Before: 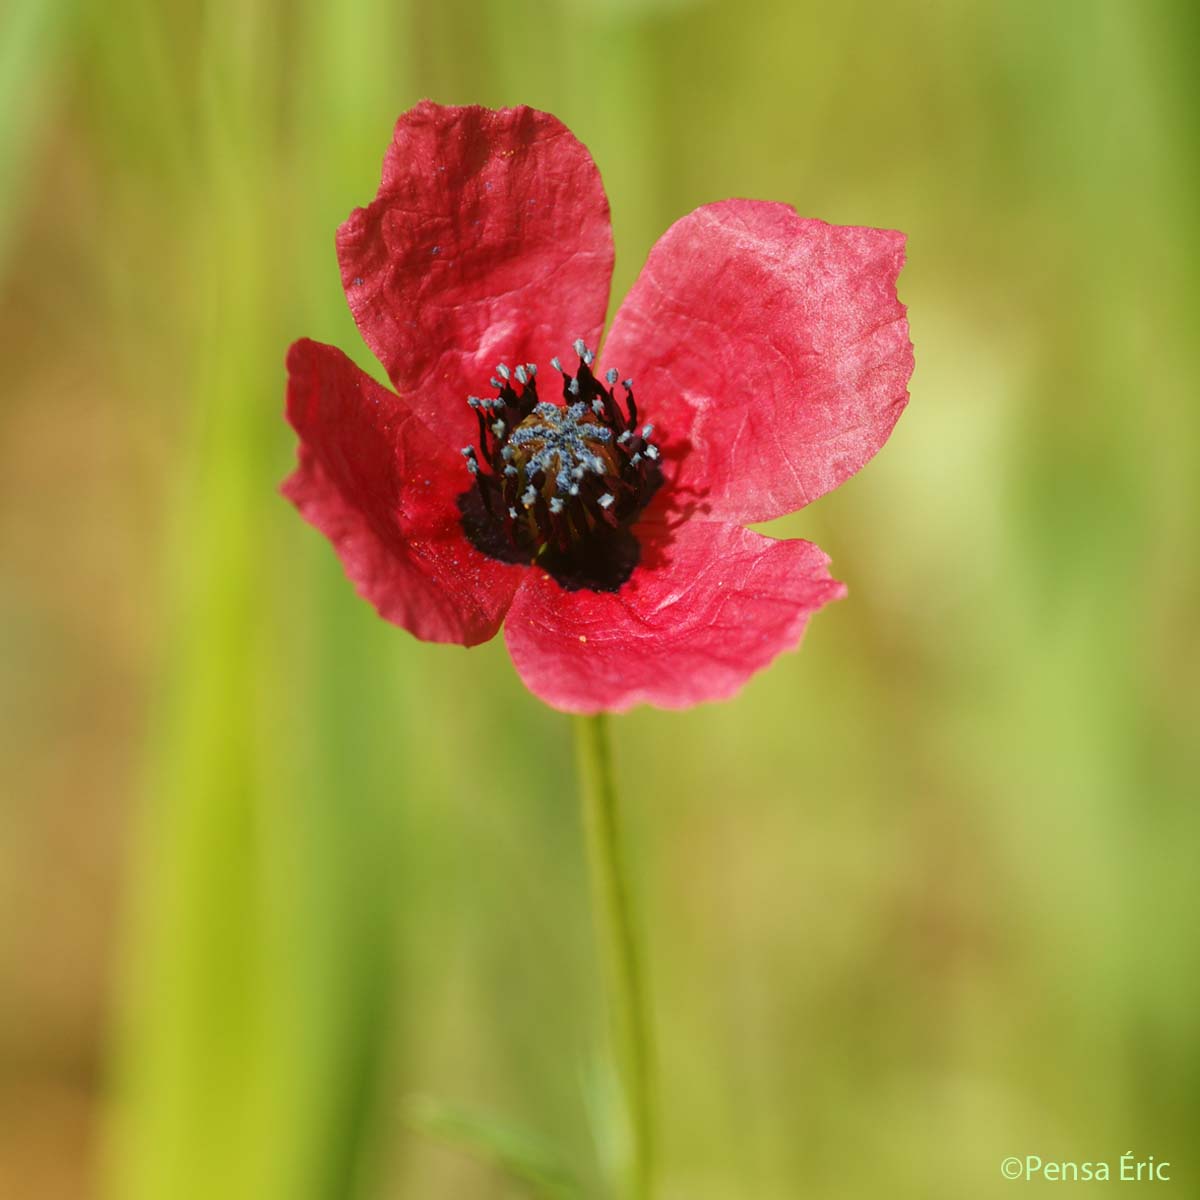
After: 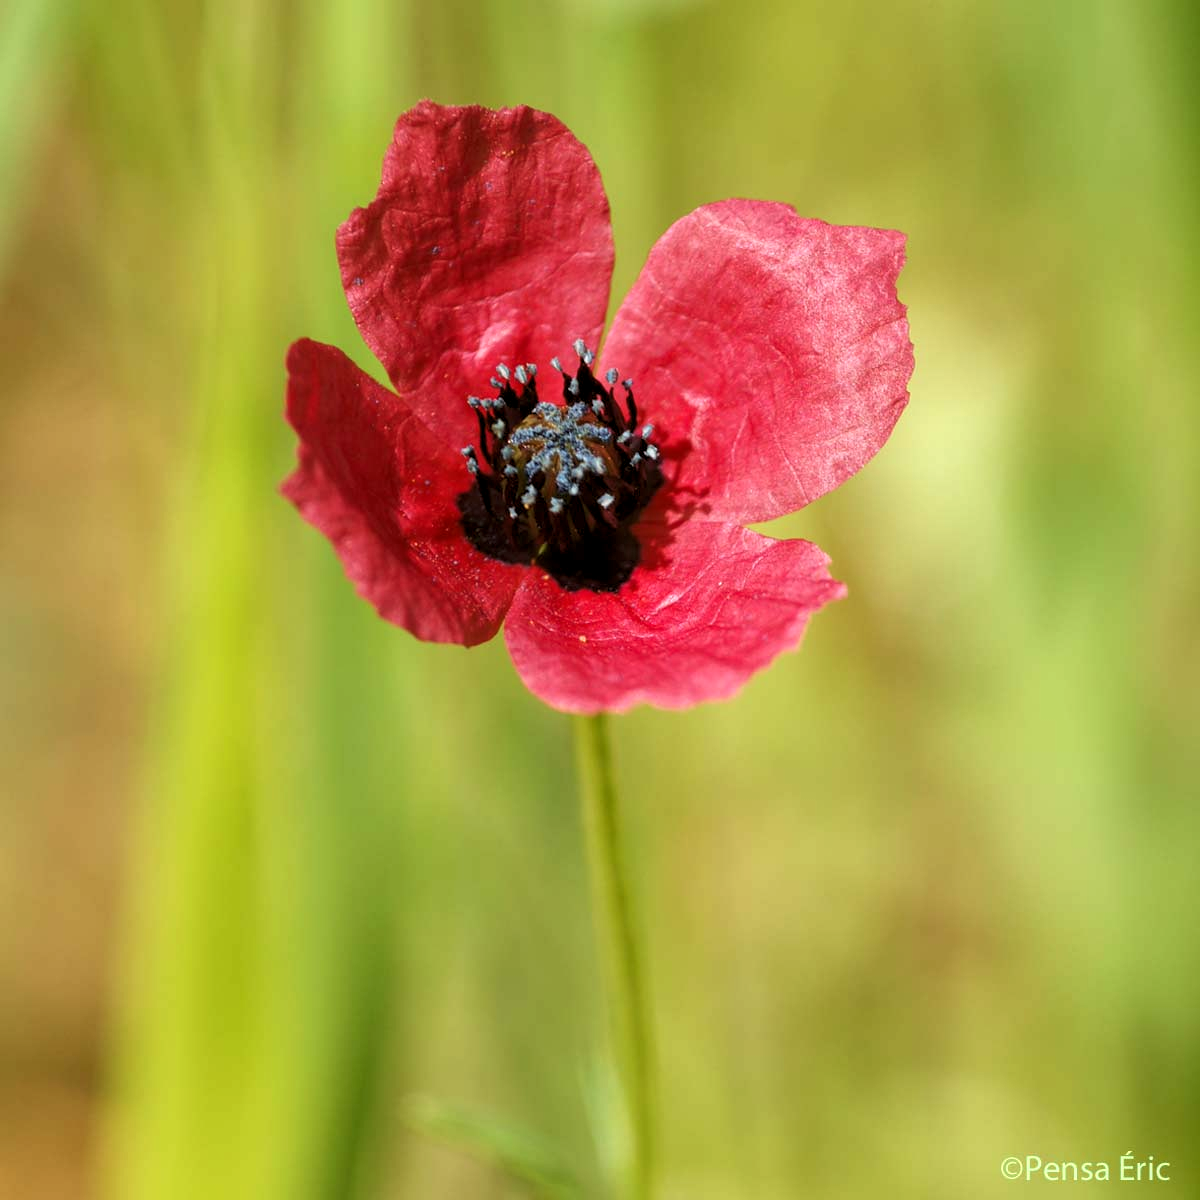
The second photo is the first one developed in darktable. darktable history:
local contrast: highlights 100%, shadows 100%, detail 120%, midtone range 0.2
levels: mode automatic, black 0.023%, white 99.97%, levels [0.062, 0.494, 0.925]
